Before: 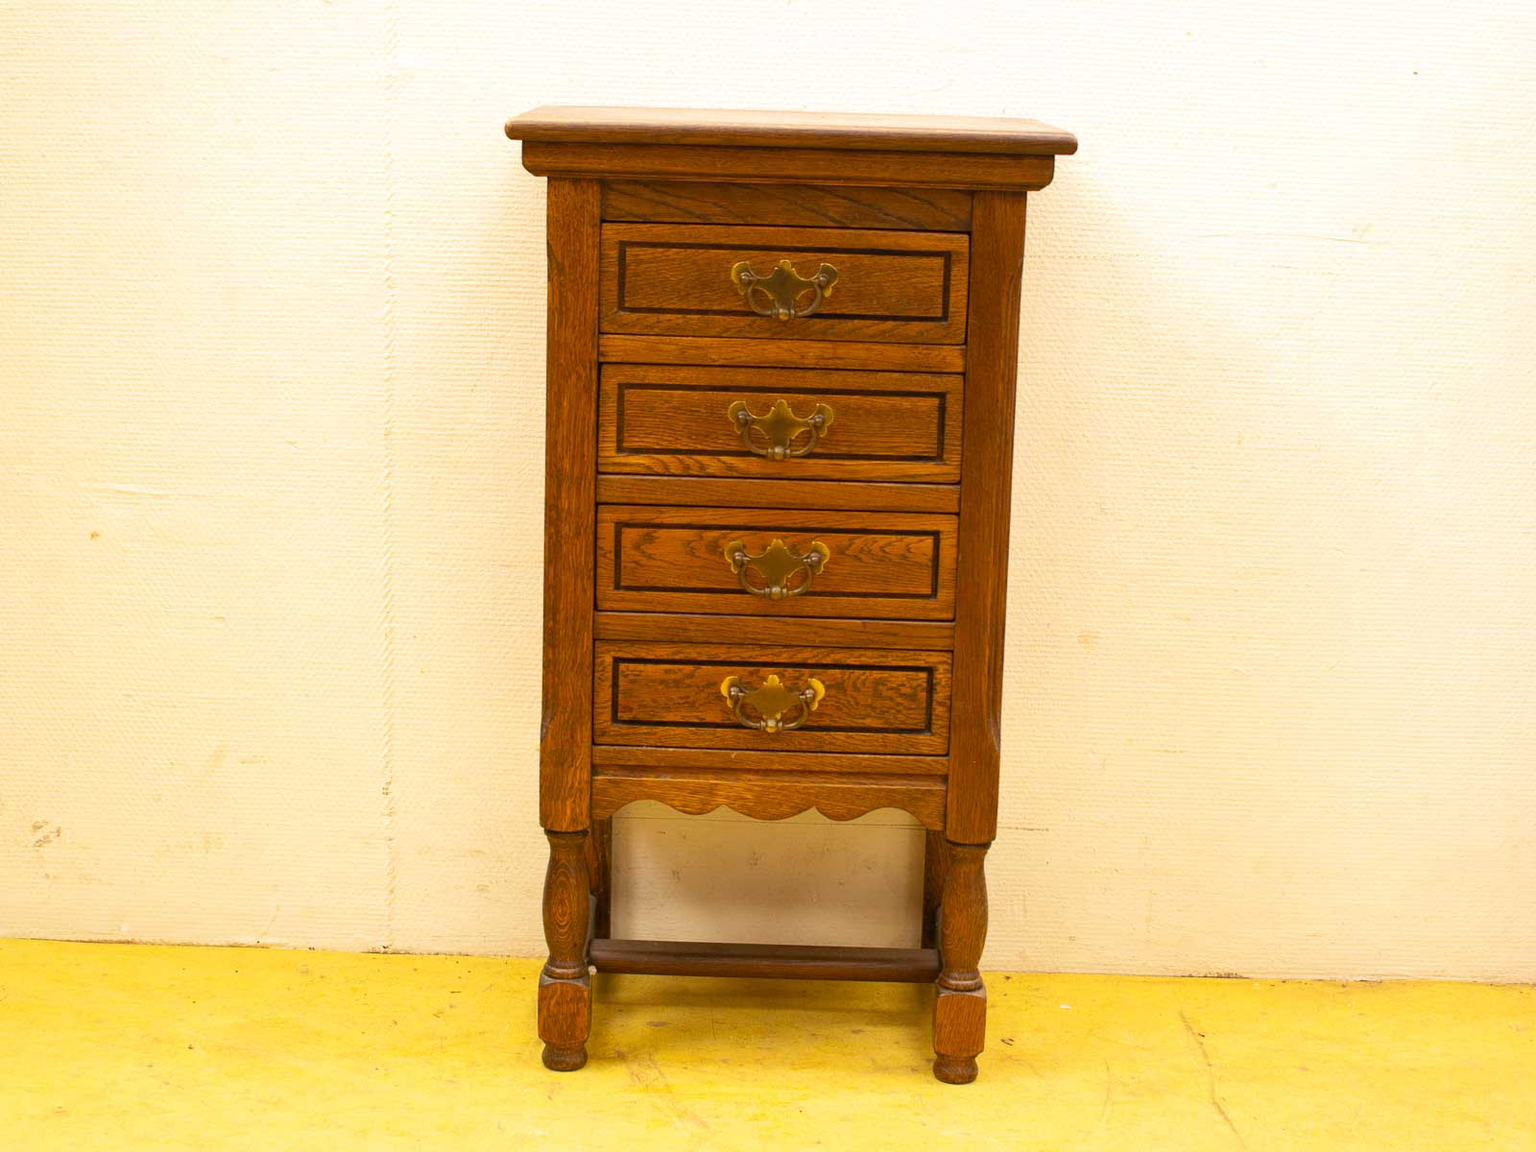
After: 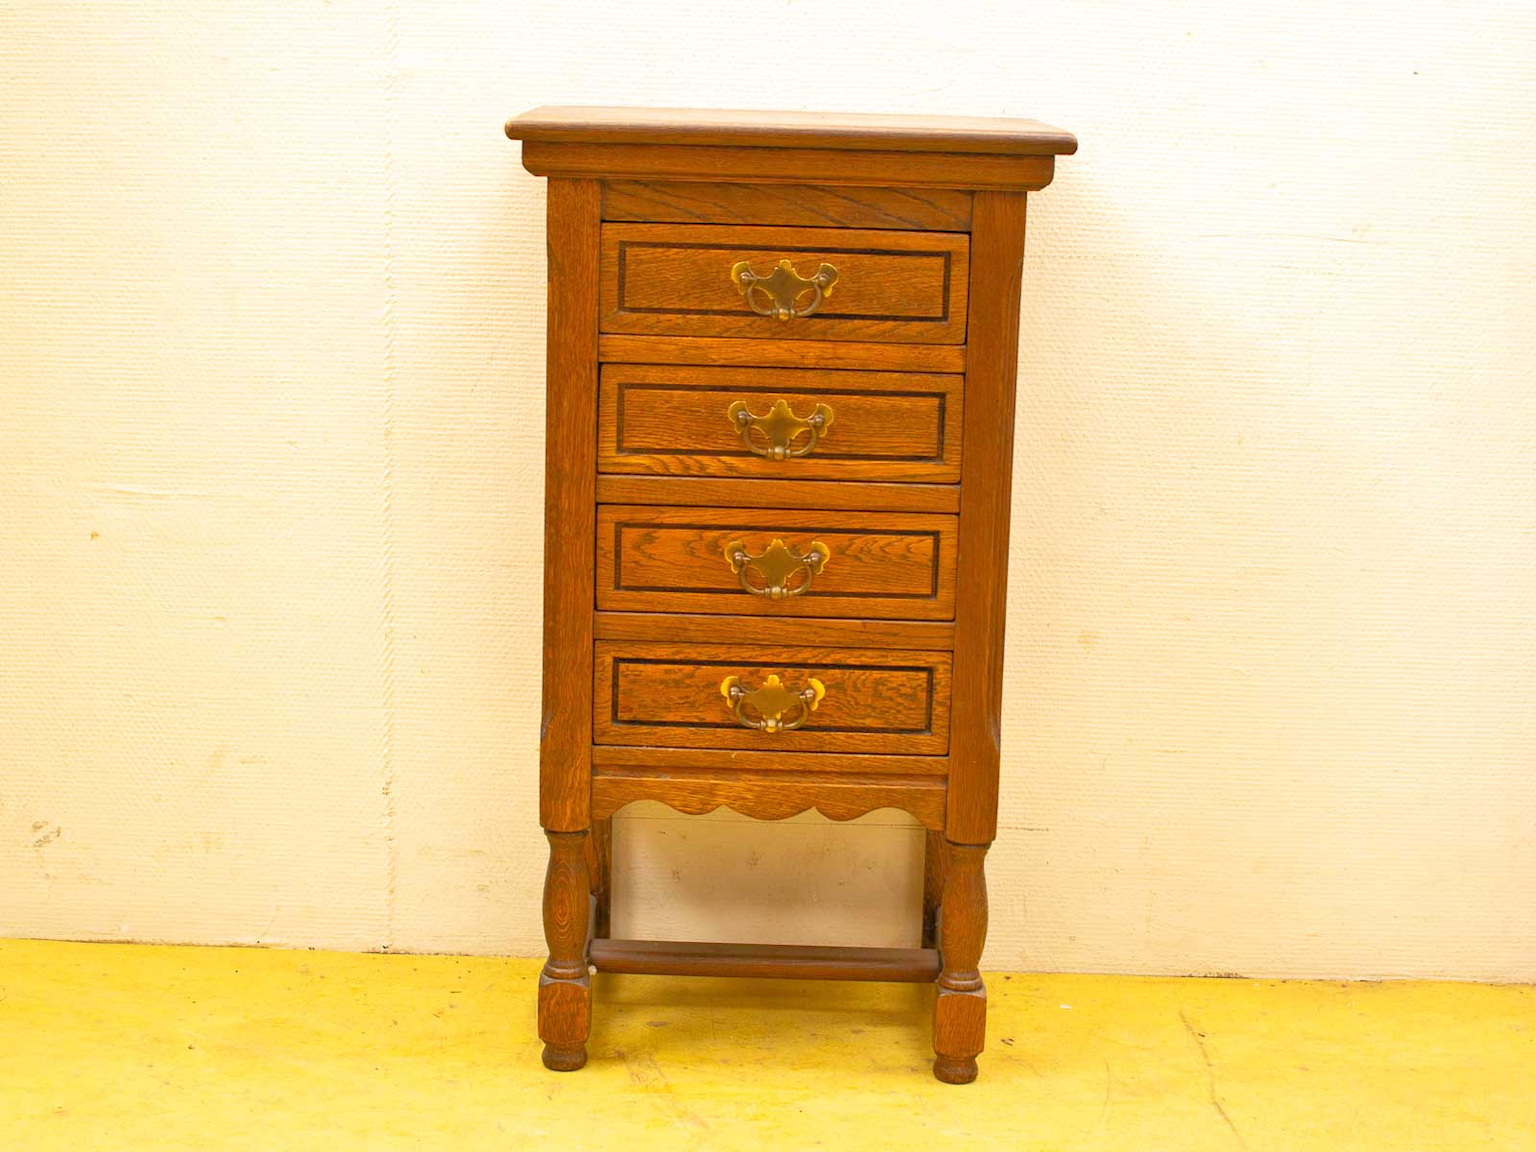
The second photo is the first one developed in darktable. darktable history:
tone equalizer: -7 EV 0.151 EV, -6 EV 0.623 EV, -5 EV 1.18 EV, -4 EV 1.35 EV, -3 EV 1.16 EV, -2 EV 0.6 EV, -1 EV 0.153 EV
